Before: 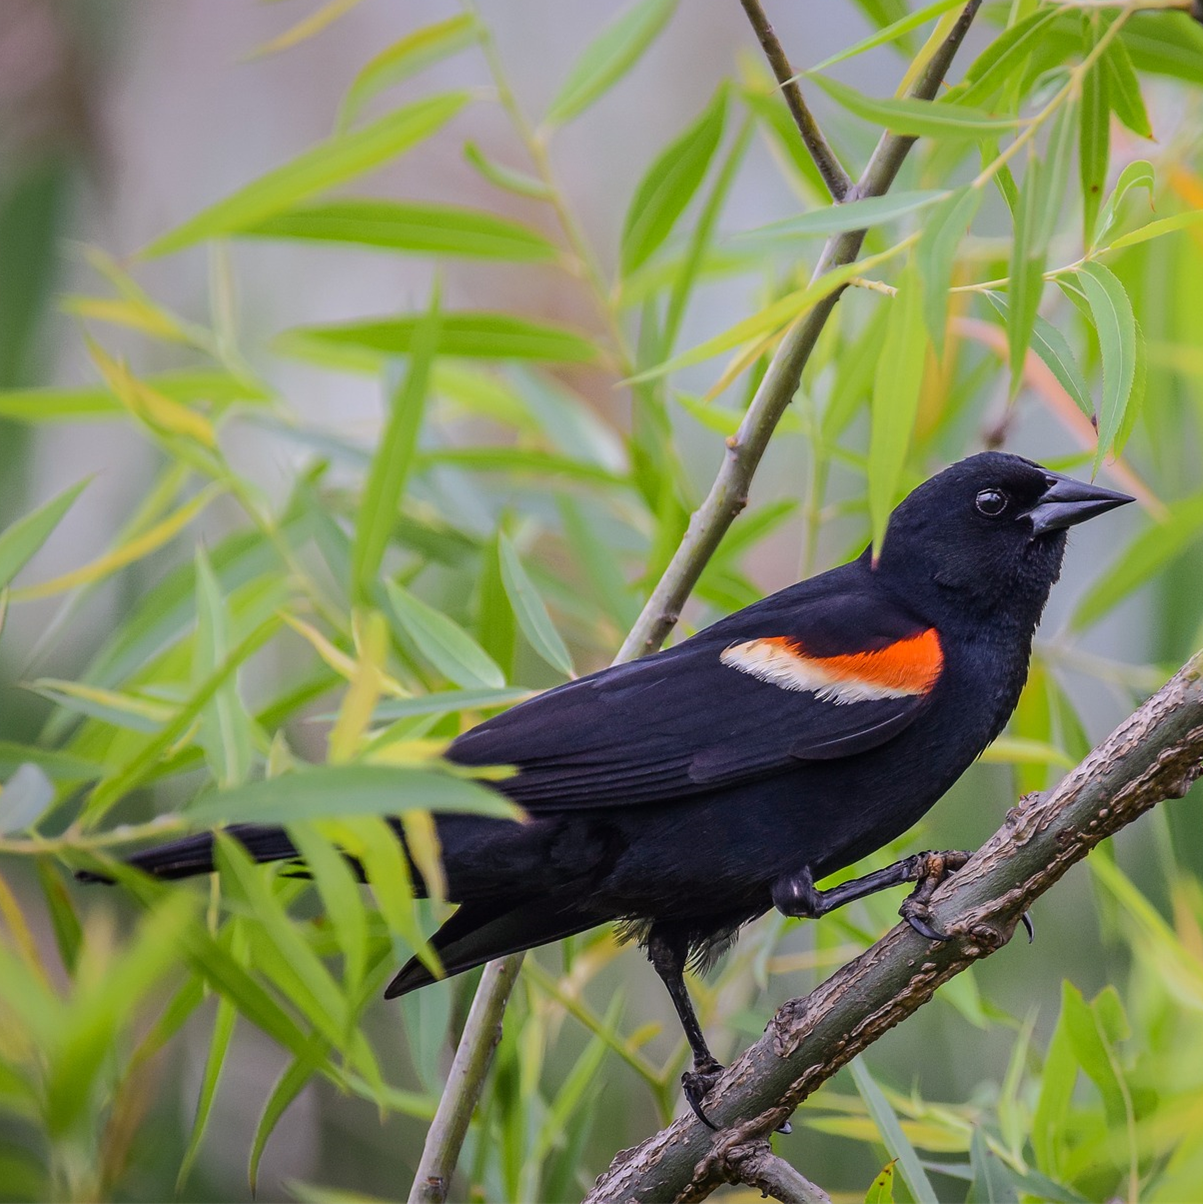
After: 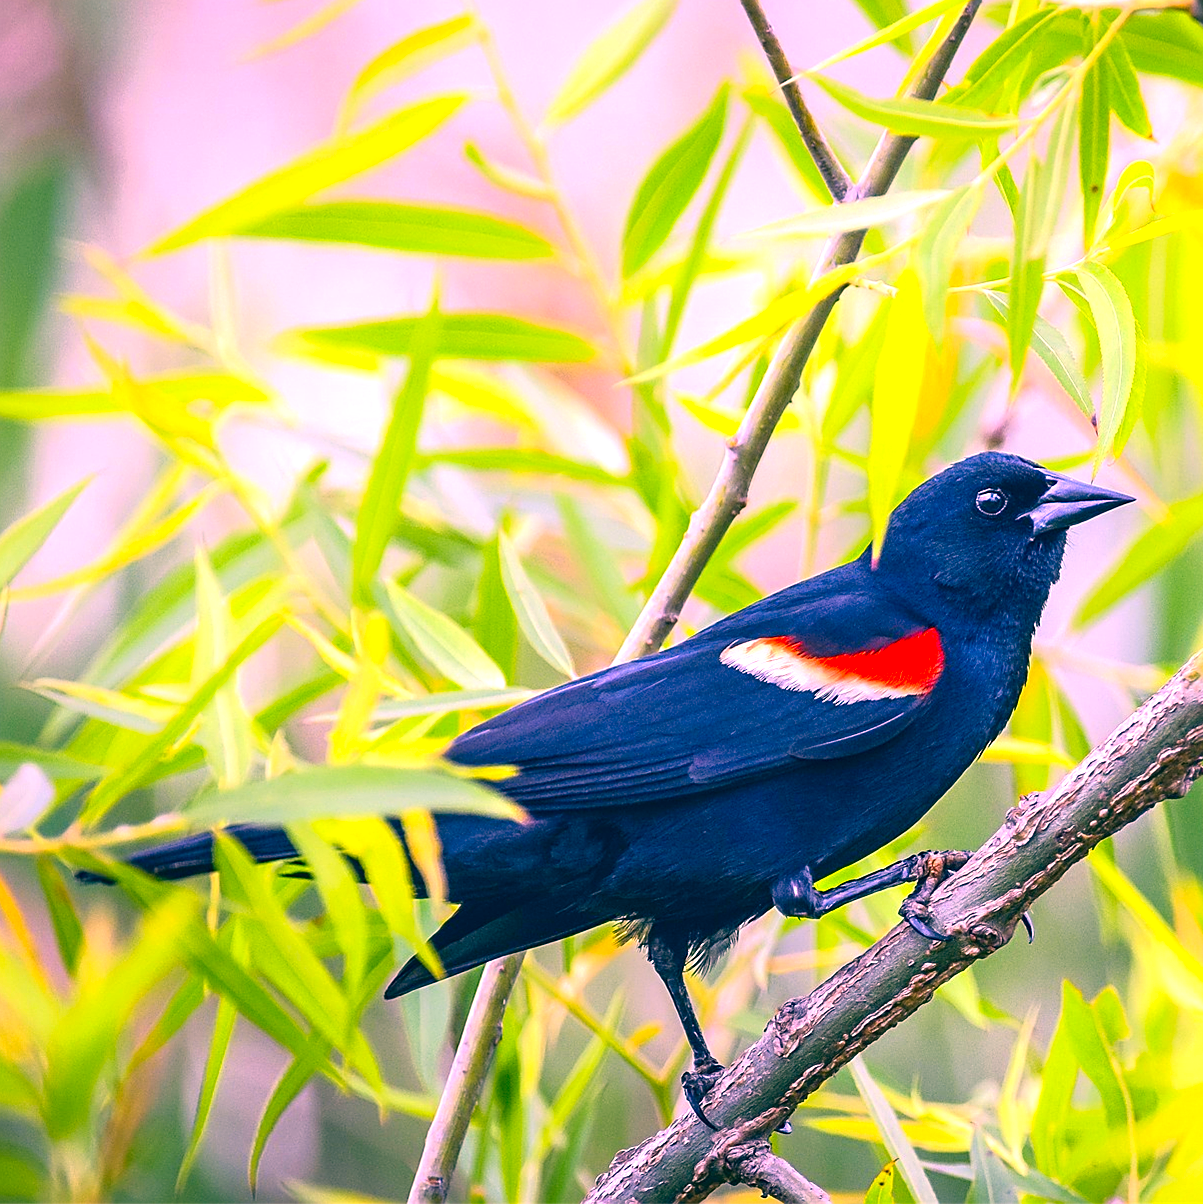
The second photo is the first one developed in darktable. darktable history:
sharpen: on, module defaults
color correction: highlights a* 16.88, highlights b* 0.185, shadows a* -15, shadows b* -14.3, saturation 1.49
exposure: exposure 1.15 EV, compensate highlight preservation false
